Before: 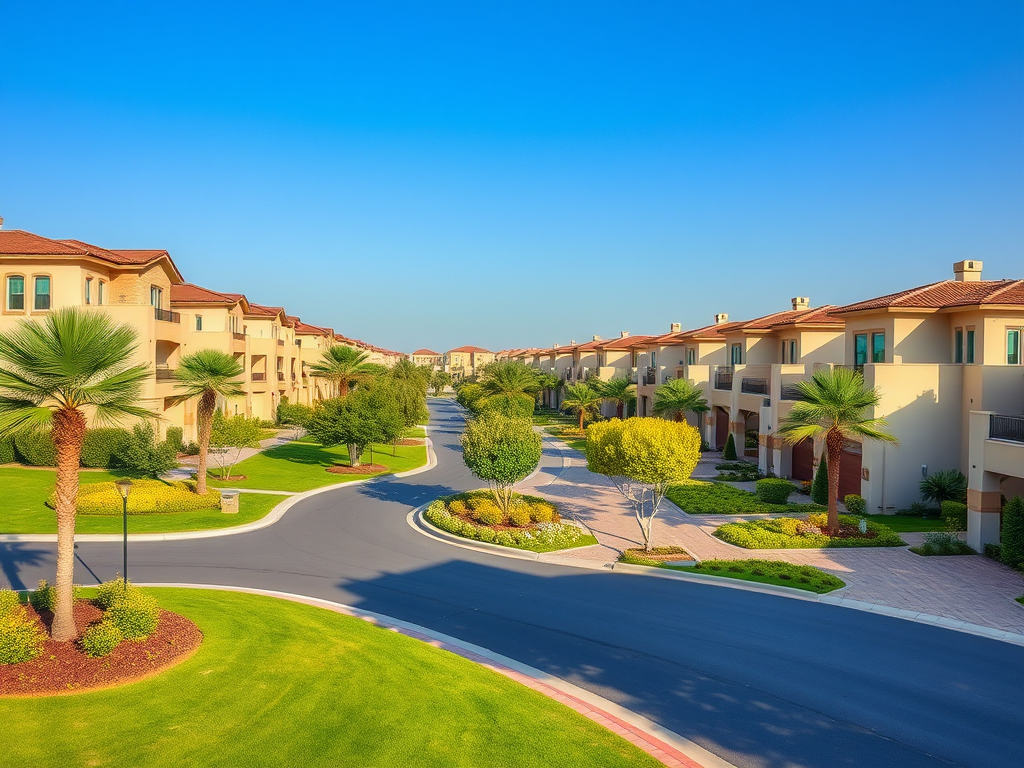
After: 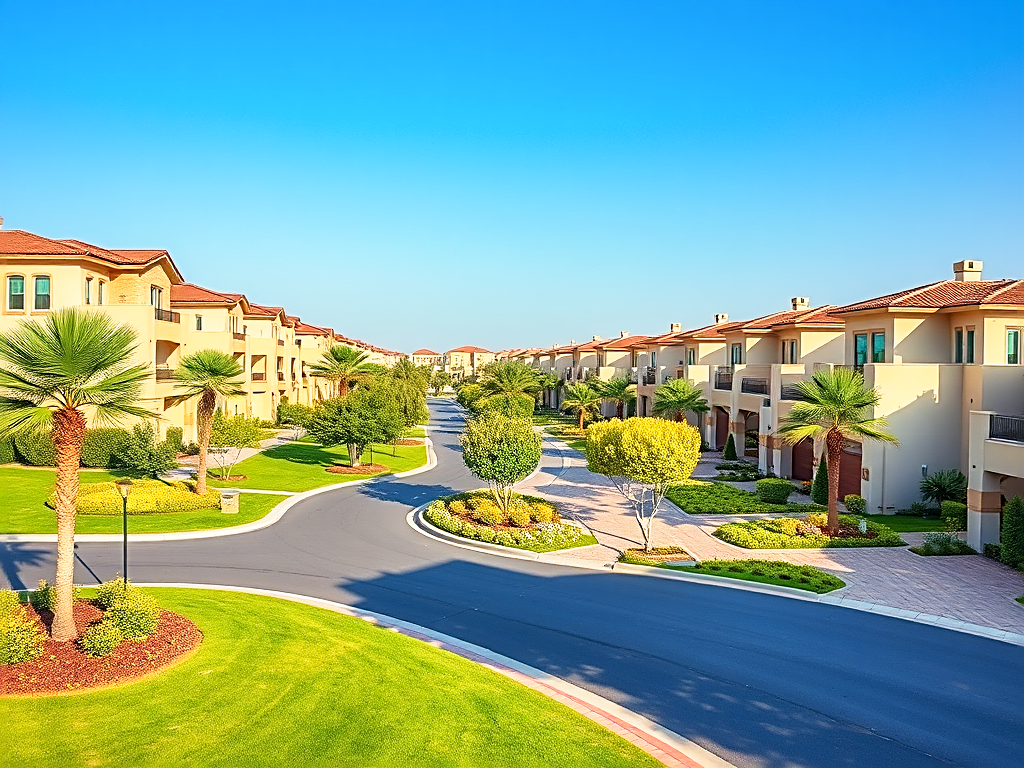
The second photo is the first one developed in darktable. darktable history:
sharpen: radius 2.584, amount 0.688
base curve: curves: ch0 [(0, 0) (0.579, 0.807) (1, 1)], preserve colors none
